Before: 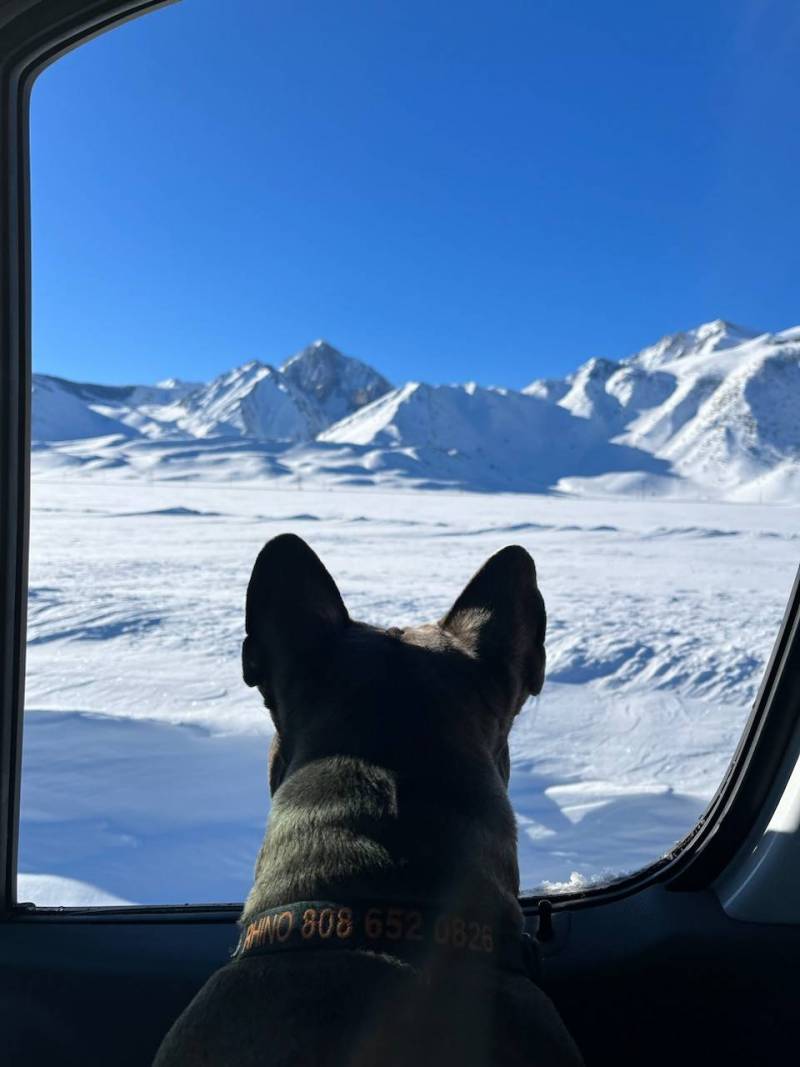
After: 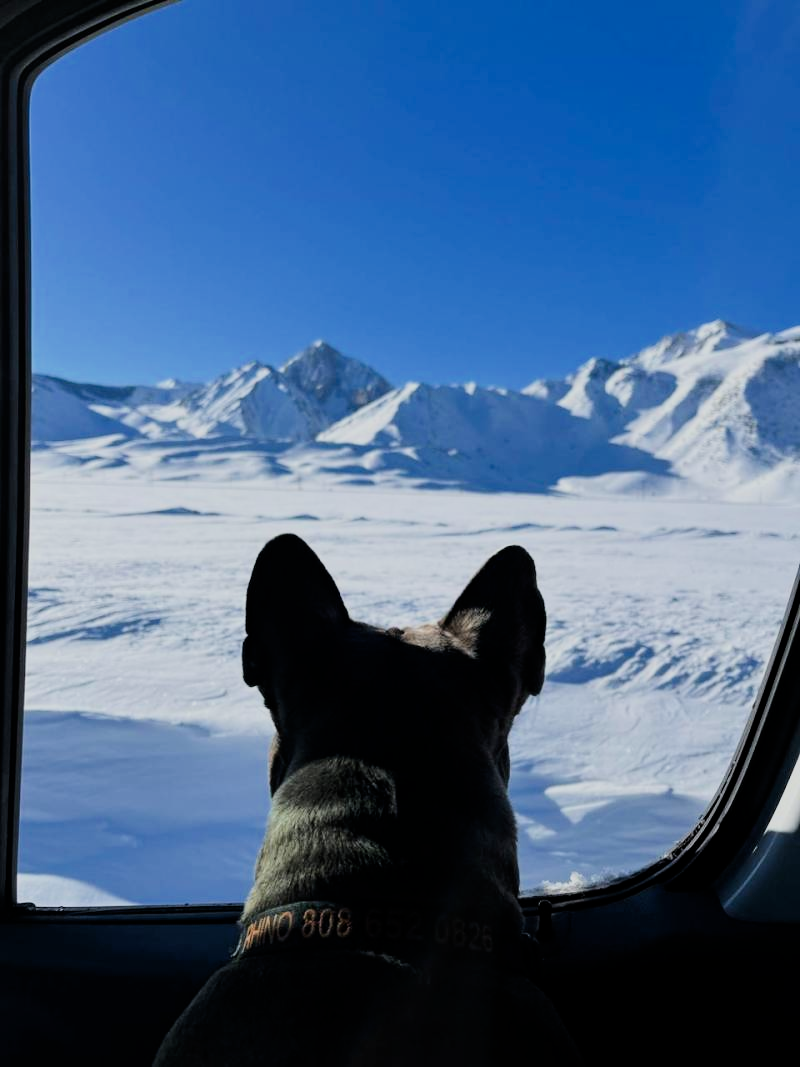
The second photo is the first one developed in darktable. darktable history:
contrast brightness saturation: contrast 0.151, brightness -0.013, saturation 0.098
filmic rgb: black relative exposure -7.2 EV, white relative exposure 5.38 EV, hardness 3.02, add noise in highlights 0.001, color science v3 (2019), use custom middle-gray values true, contrast in highlights soft
